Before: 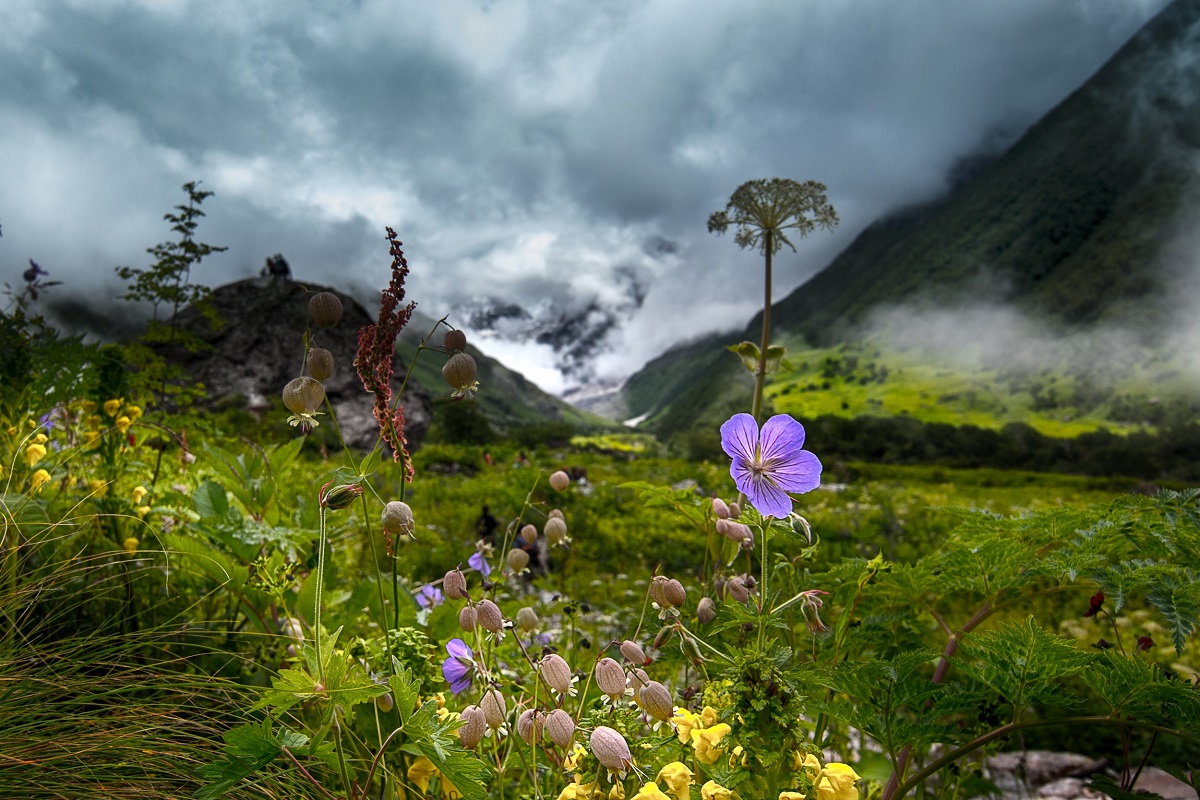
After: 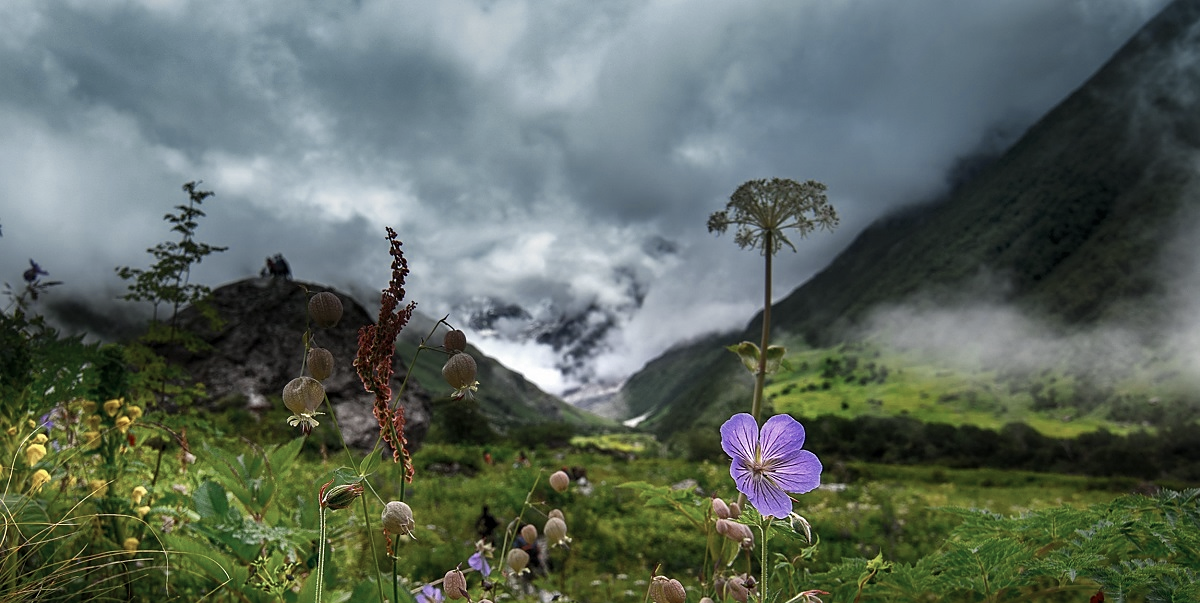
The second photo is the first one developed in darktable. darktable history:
crop: bottom 24.583%
color zones: curves: ch0 [(0, 0.5) (0.125, 0.4) (0.25, 0.5) (0.375, 0.4) (0.5, 0.4) (0.625, 0.35) (0.75, 0.35) (0.875, 0.5)]; ch1 [(0, 0.35) (0.125, 0.45) (0.25, 0.35) (0.375, 0.35) (0.5, 0.35) (0.625, 0.35) (0.75, 0.45) (0.875, 0.35)]; ch2 [(0, 0.6) (0.125, 0.5) (0.25, 0.5) (0.375, 0.6) (0.5, 0.6) (0.625, 0.5) (0.75, 0.5) (0.875, 0.5)]
sharpen: radius 1.036
